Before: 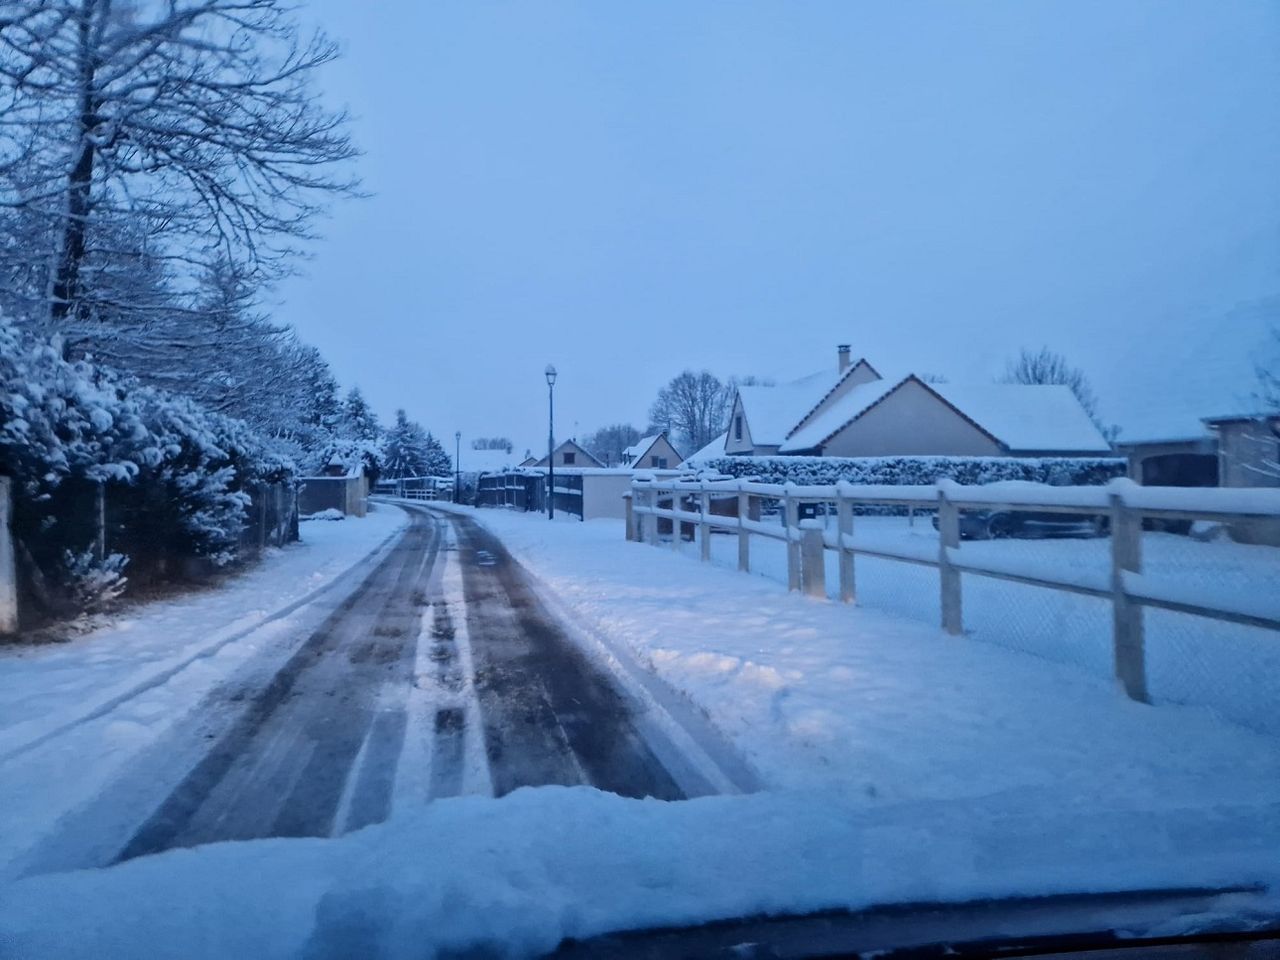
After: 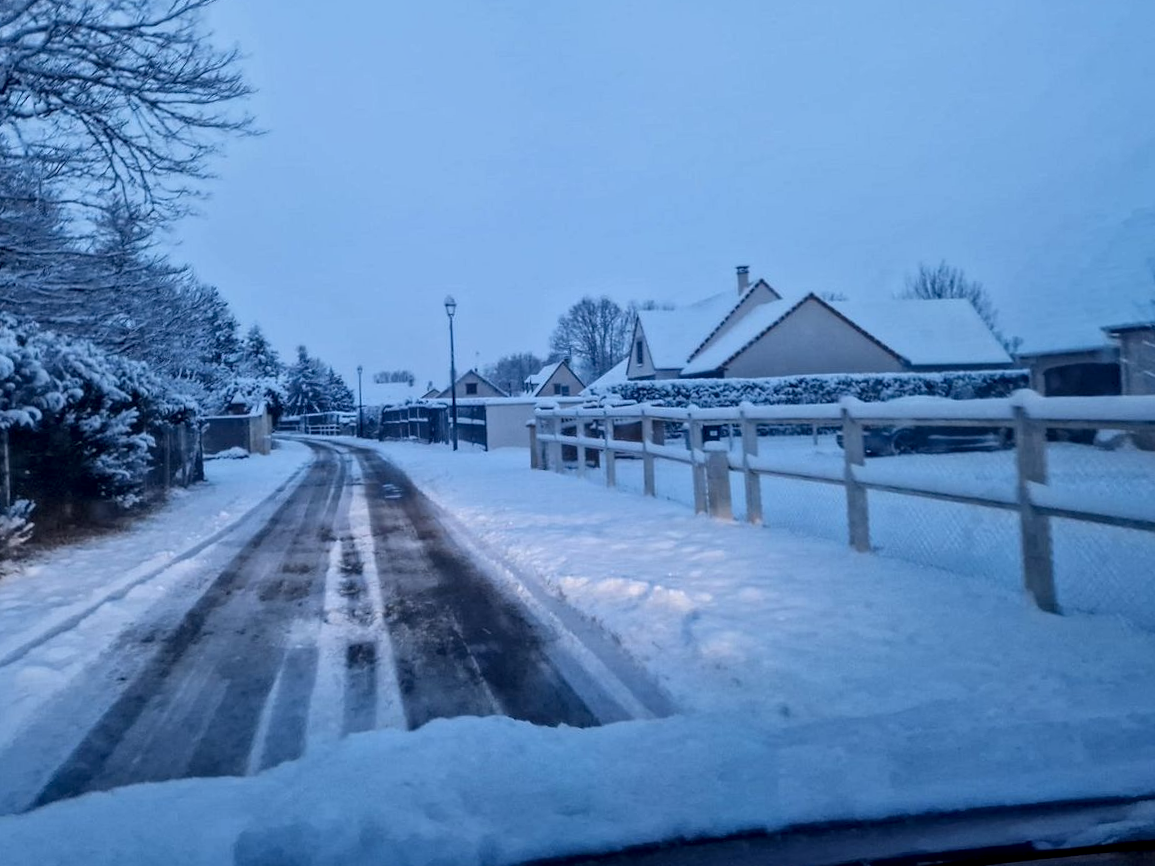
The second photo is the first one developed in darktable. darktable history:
local contrast: detail 130%
crop and rotate: angle 1.96°, left 5.673%, top 5.673%
